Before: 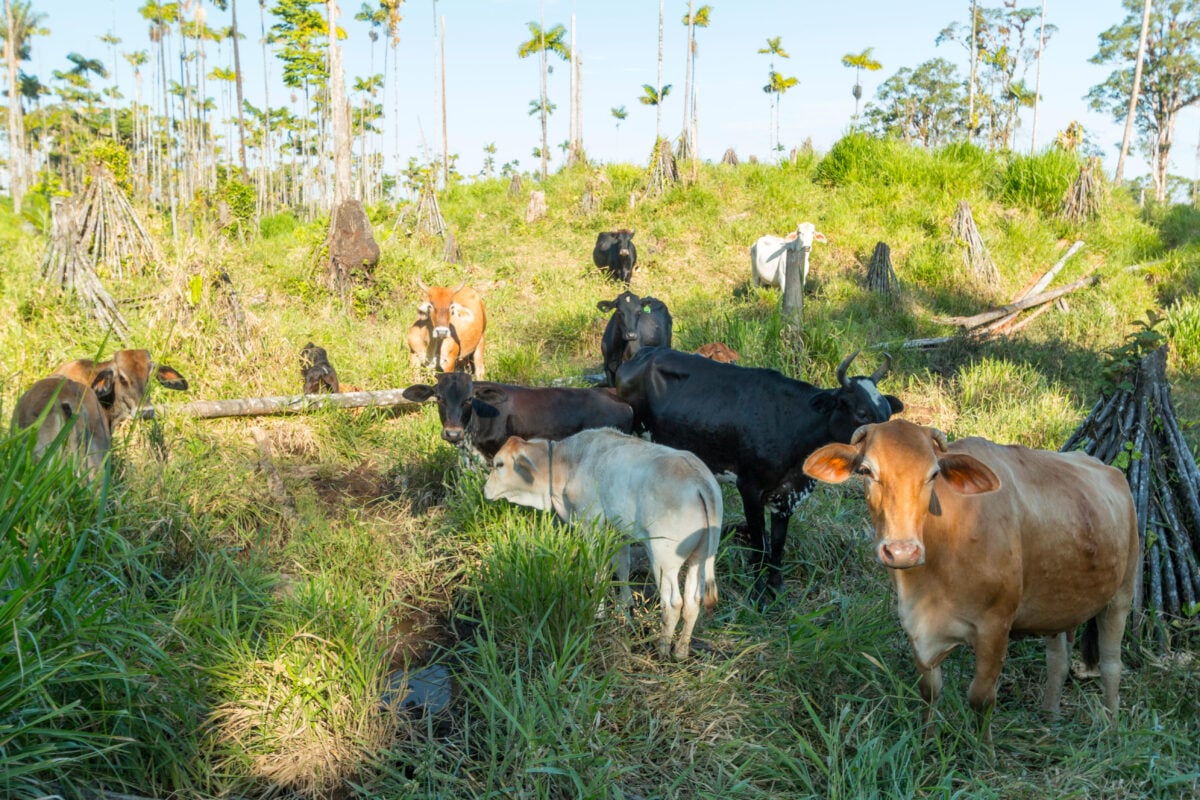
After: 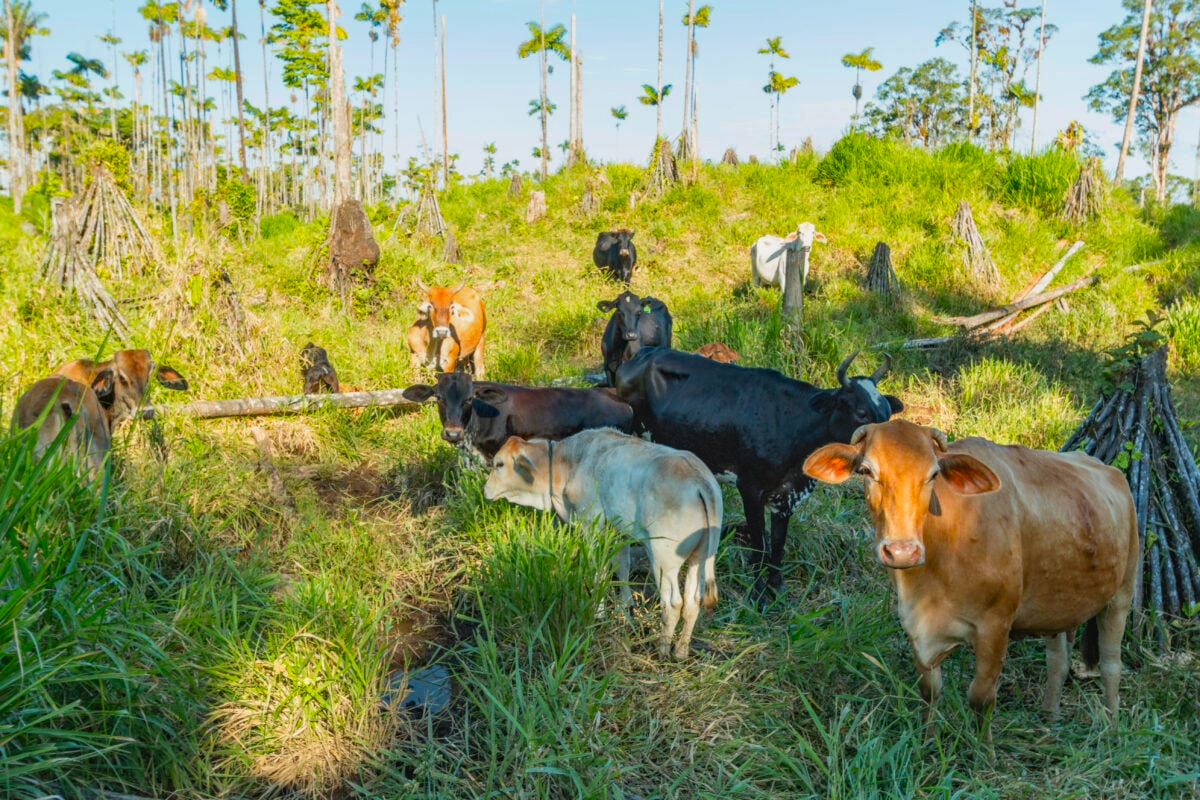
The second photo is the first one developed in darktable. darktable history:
local contrast: detail 130%
contrast brightness saturation: contrast -0.178, saturation 0.186
haze removal: strength 0.3, distance 0.25, compatibility mode true, adaptive false
